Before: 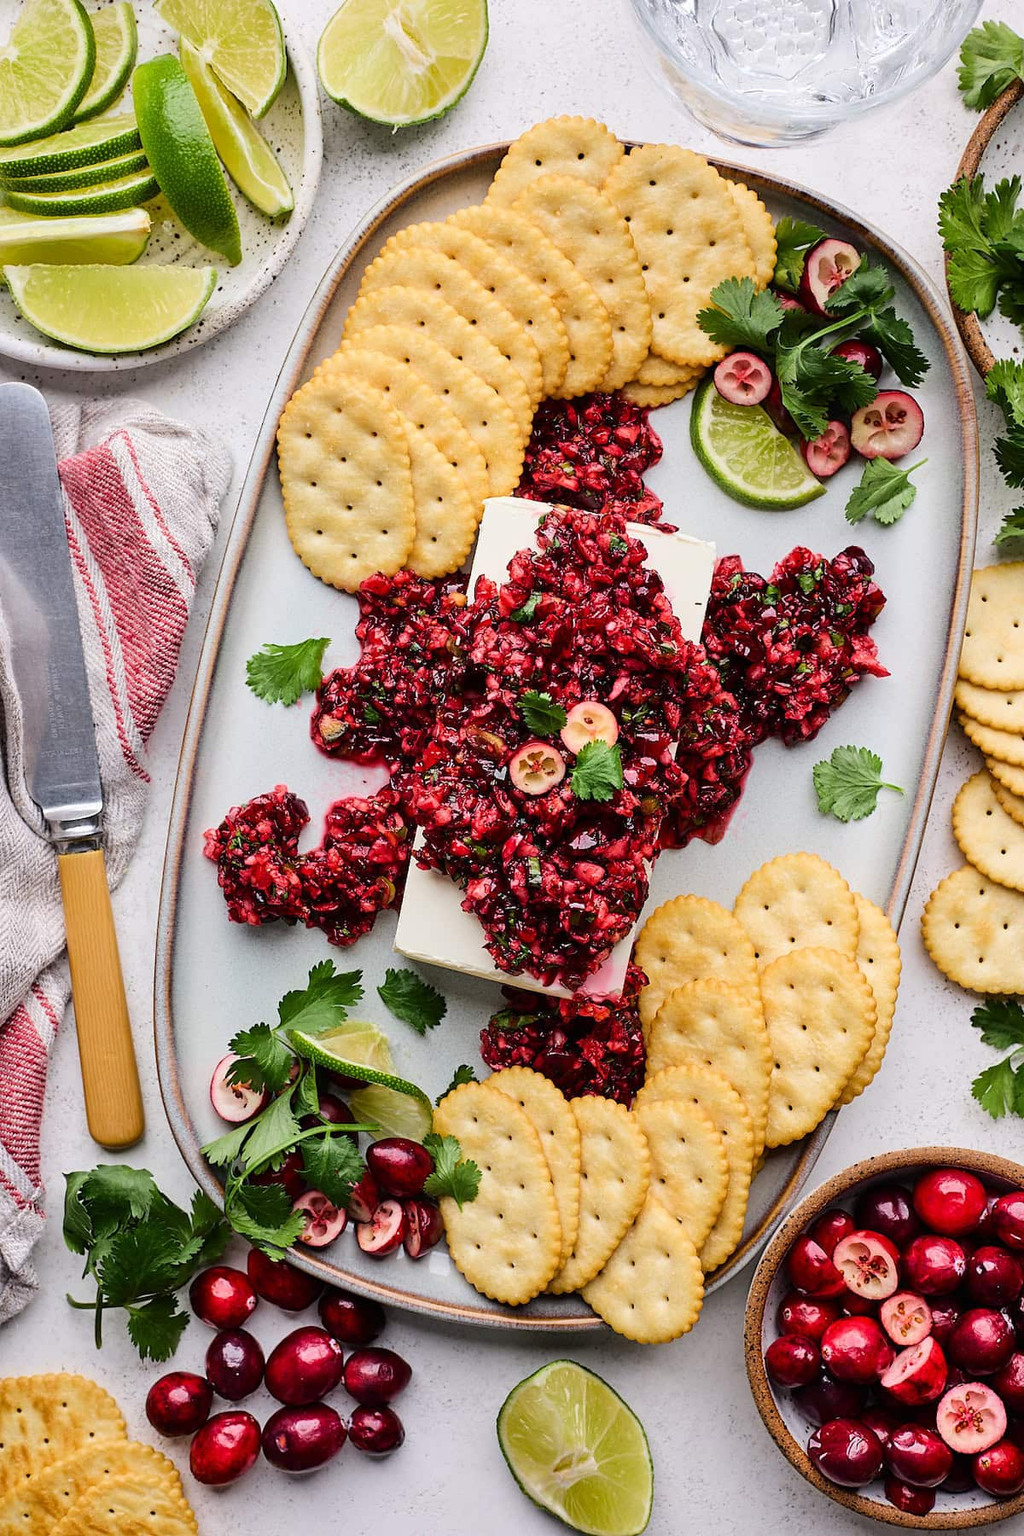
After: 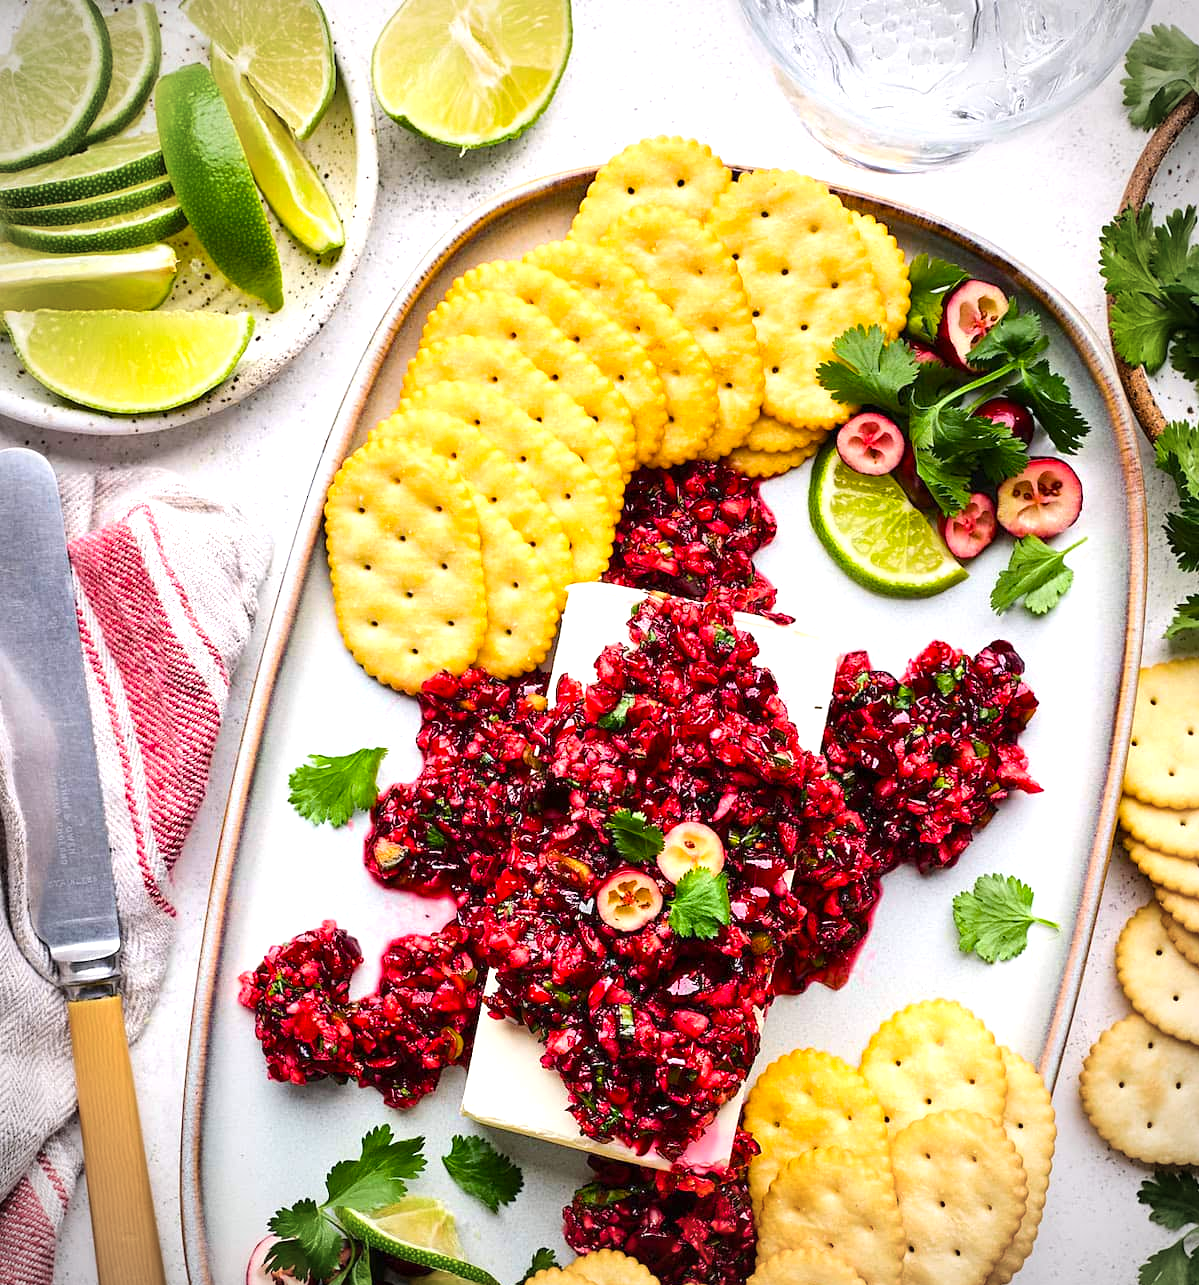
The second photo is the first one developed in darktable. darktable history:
crop: bottom 28.576%
color balance rgb: perceptual saturation grading › global saturation 25%, global vibrance 20%
exposure: exposure 0.661 EV, compensate highlight preservation false
vignetting: on, module defaults
